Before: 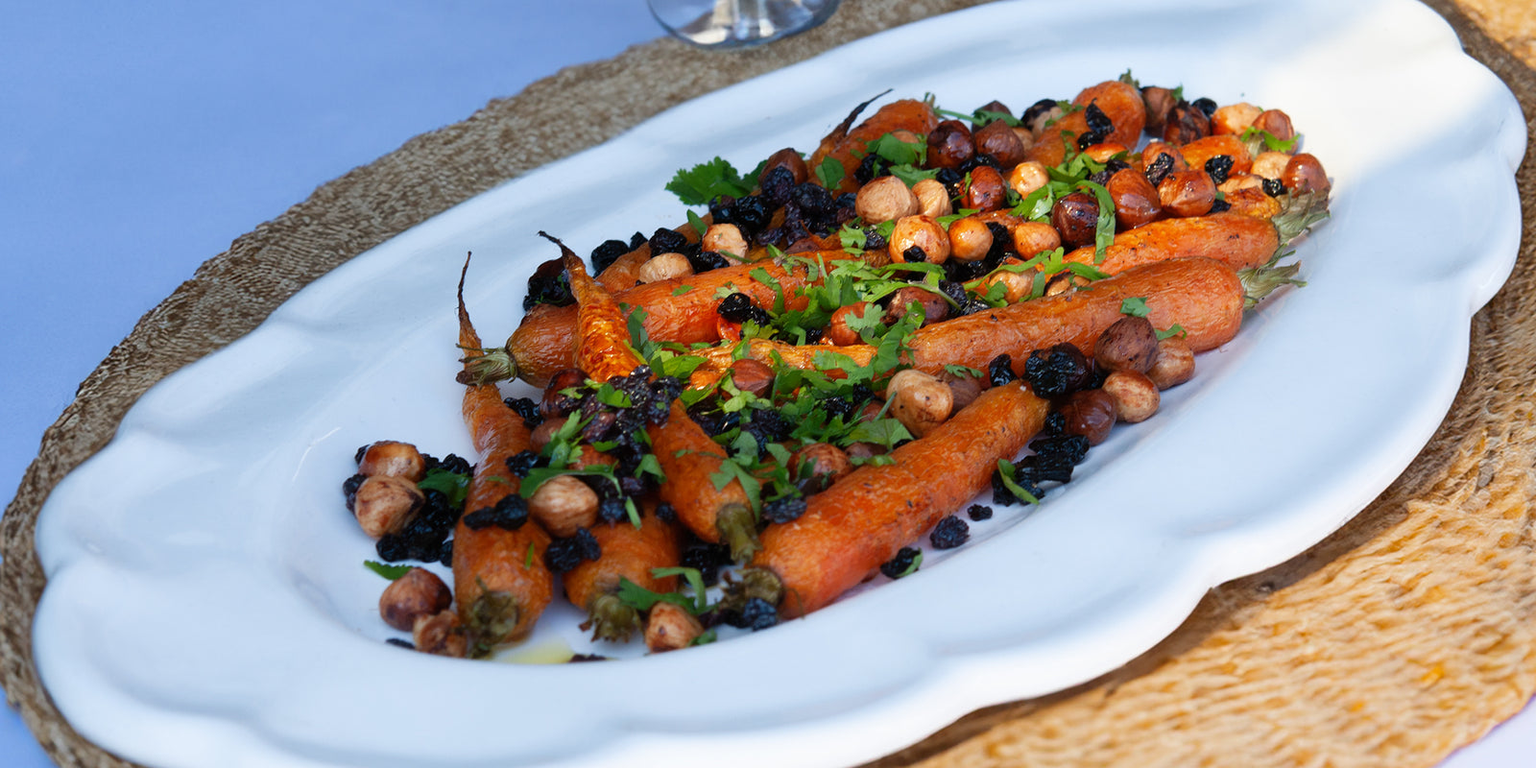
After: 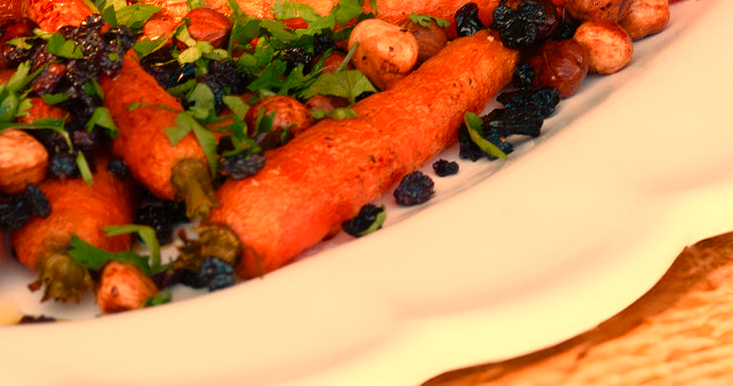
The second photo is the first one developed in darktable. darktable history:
color balance rgb: perceptual saturation grading › global saturation 20%, perceptual saturation grading › highlights -25%, perceptual saturation grading › shadows 25%
crop: left 35.976%, top 45.819%, right 18.162%, bottom 5.807%
white balance: red 1.467, blue 0.684
